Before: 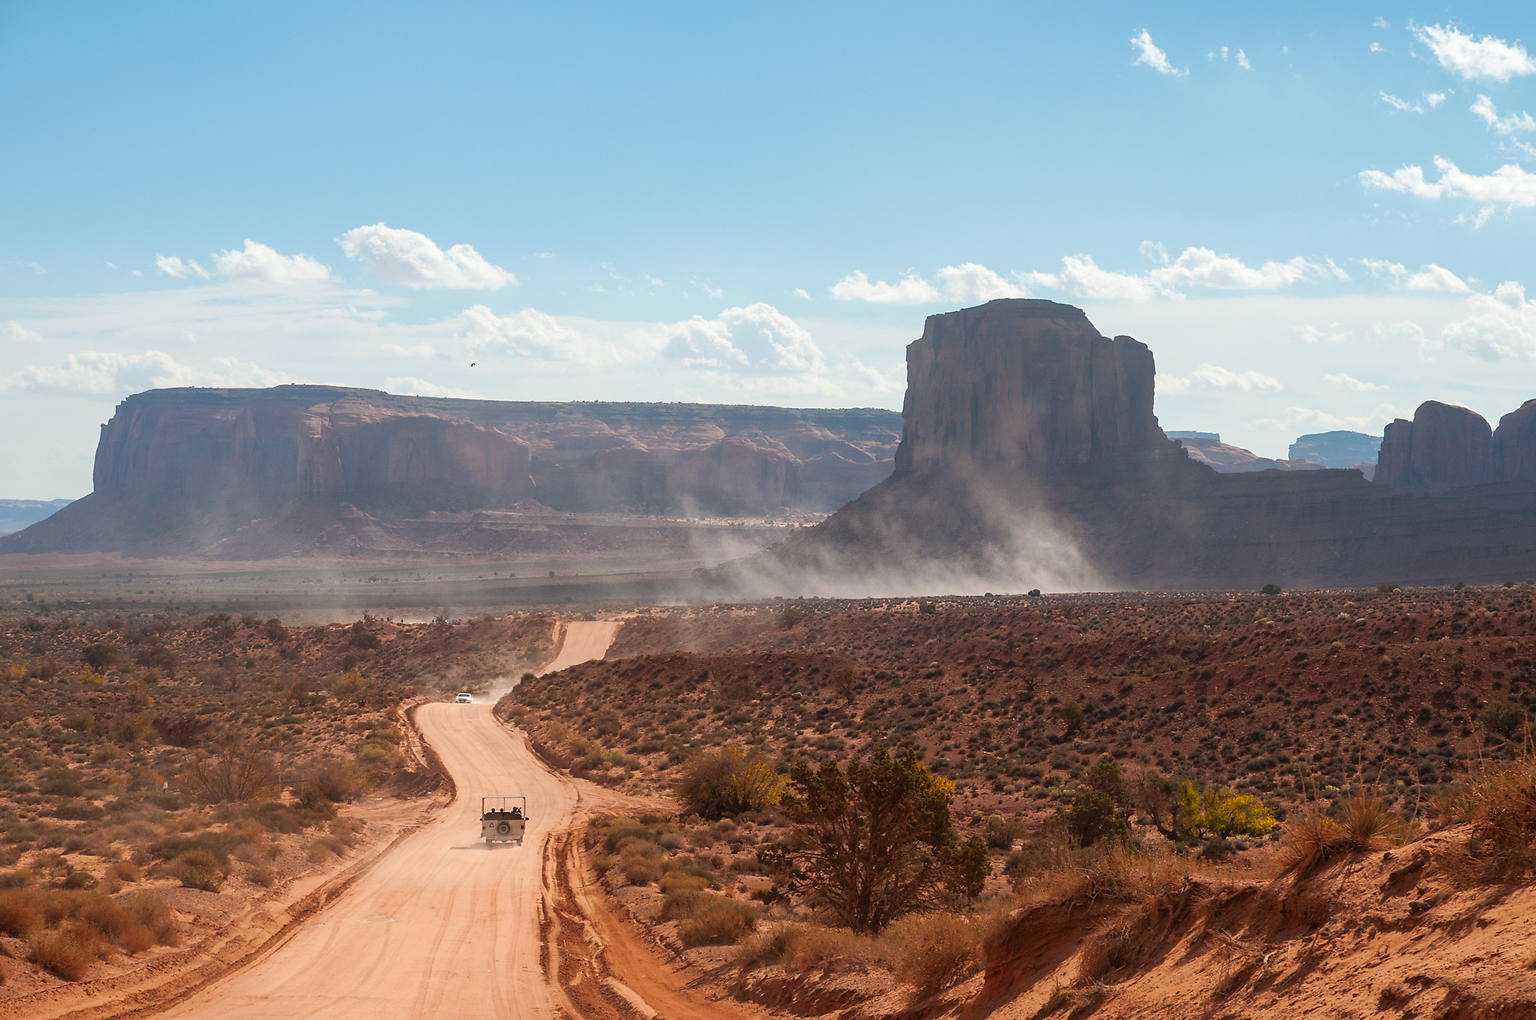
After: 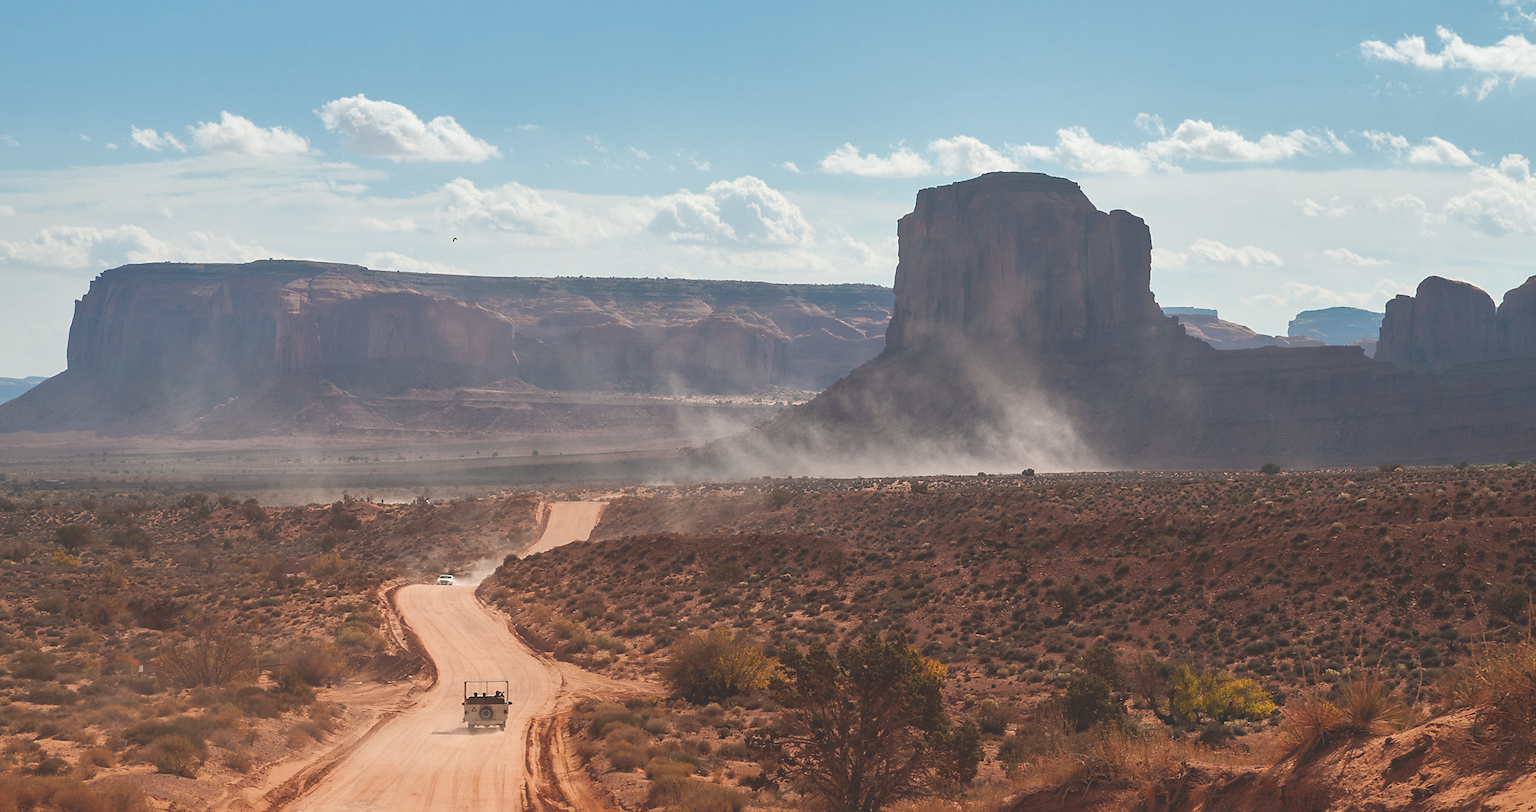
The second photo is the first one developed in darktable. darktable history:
shadows and highlights: shadows 12, white point adjustment 1.2, soften with gaussian
crop and rotate: left 1.814%, top 12.818%, right 0.25%, bottom 9.225%
exposure: black level correction -0.025, exposure -0.117 EV, compensate highlight preservation false
